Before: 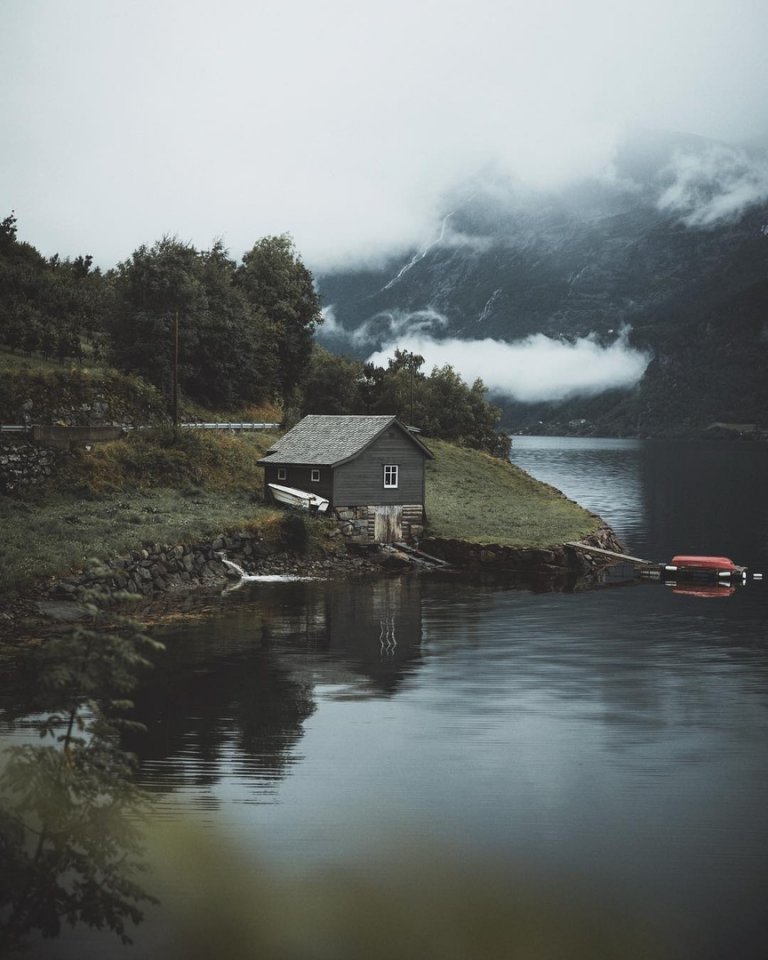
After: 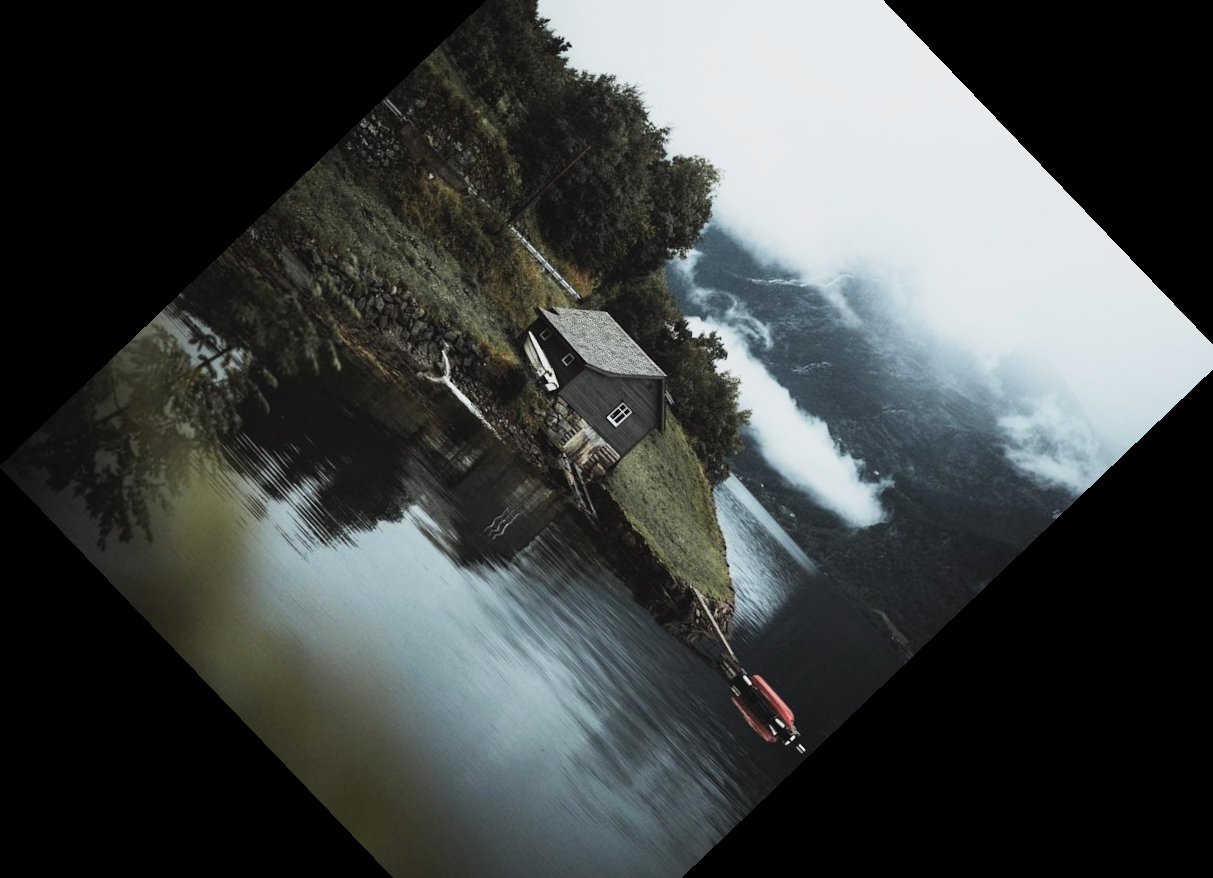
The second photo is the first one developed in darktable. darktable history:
crop and rotate: angle -46.26°, top 16.234%, right 0.912%, bottom 11.704%
filmic rgb: middle gray luminance 21.73%, black relative exposure -14 EV, white relative exposure 2.96 EV, threshold 6 EV, target black luminance 0%, hardness 8.81, latitude 59.69%, contrast 1.208, highlights saturation mix 5%, shadows ↔ highlights balance 41.6%, add noise in highlights 0, color science v3 (2019), use custom middle-gray values true, iterations of high-quality reconstruction 0, contrast in highlights soft, enable highlight reconstruction true
contrast brightness saturation: contrast 0.2, brightness 0.16, saturation 0.22
